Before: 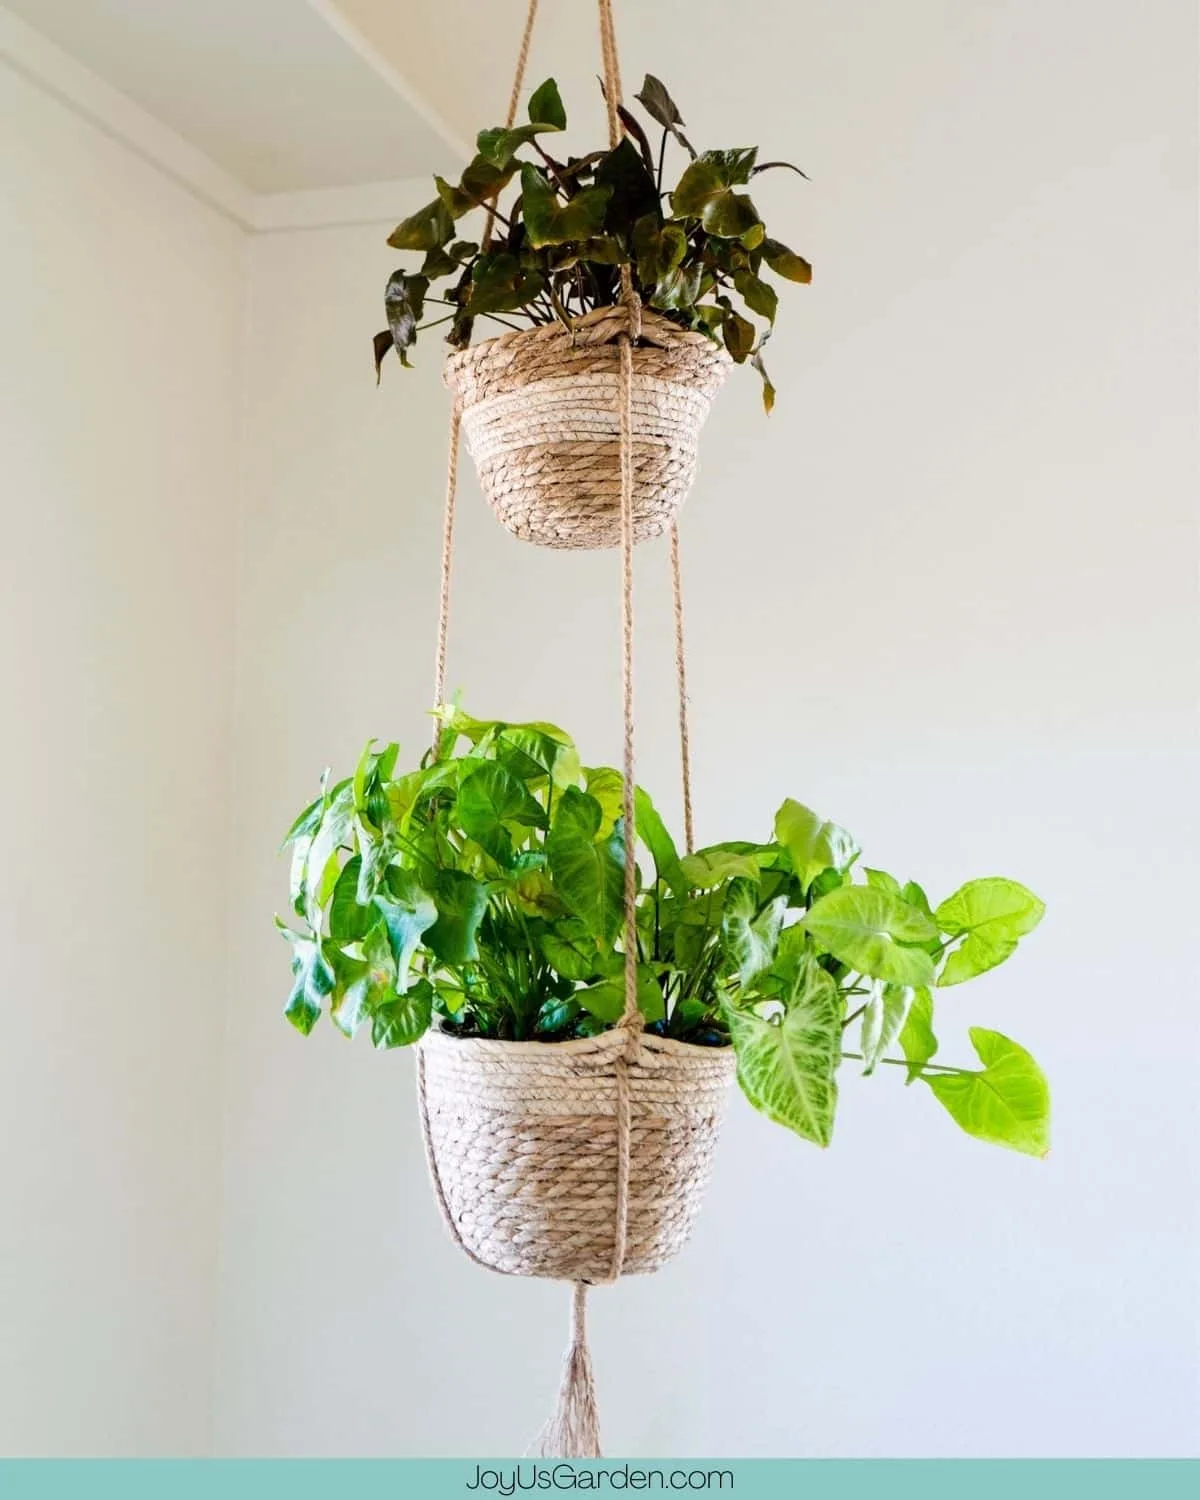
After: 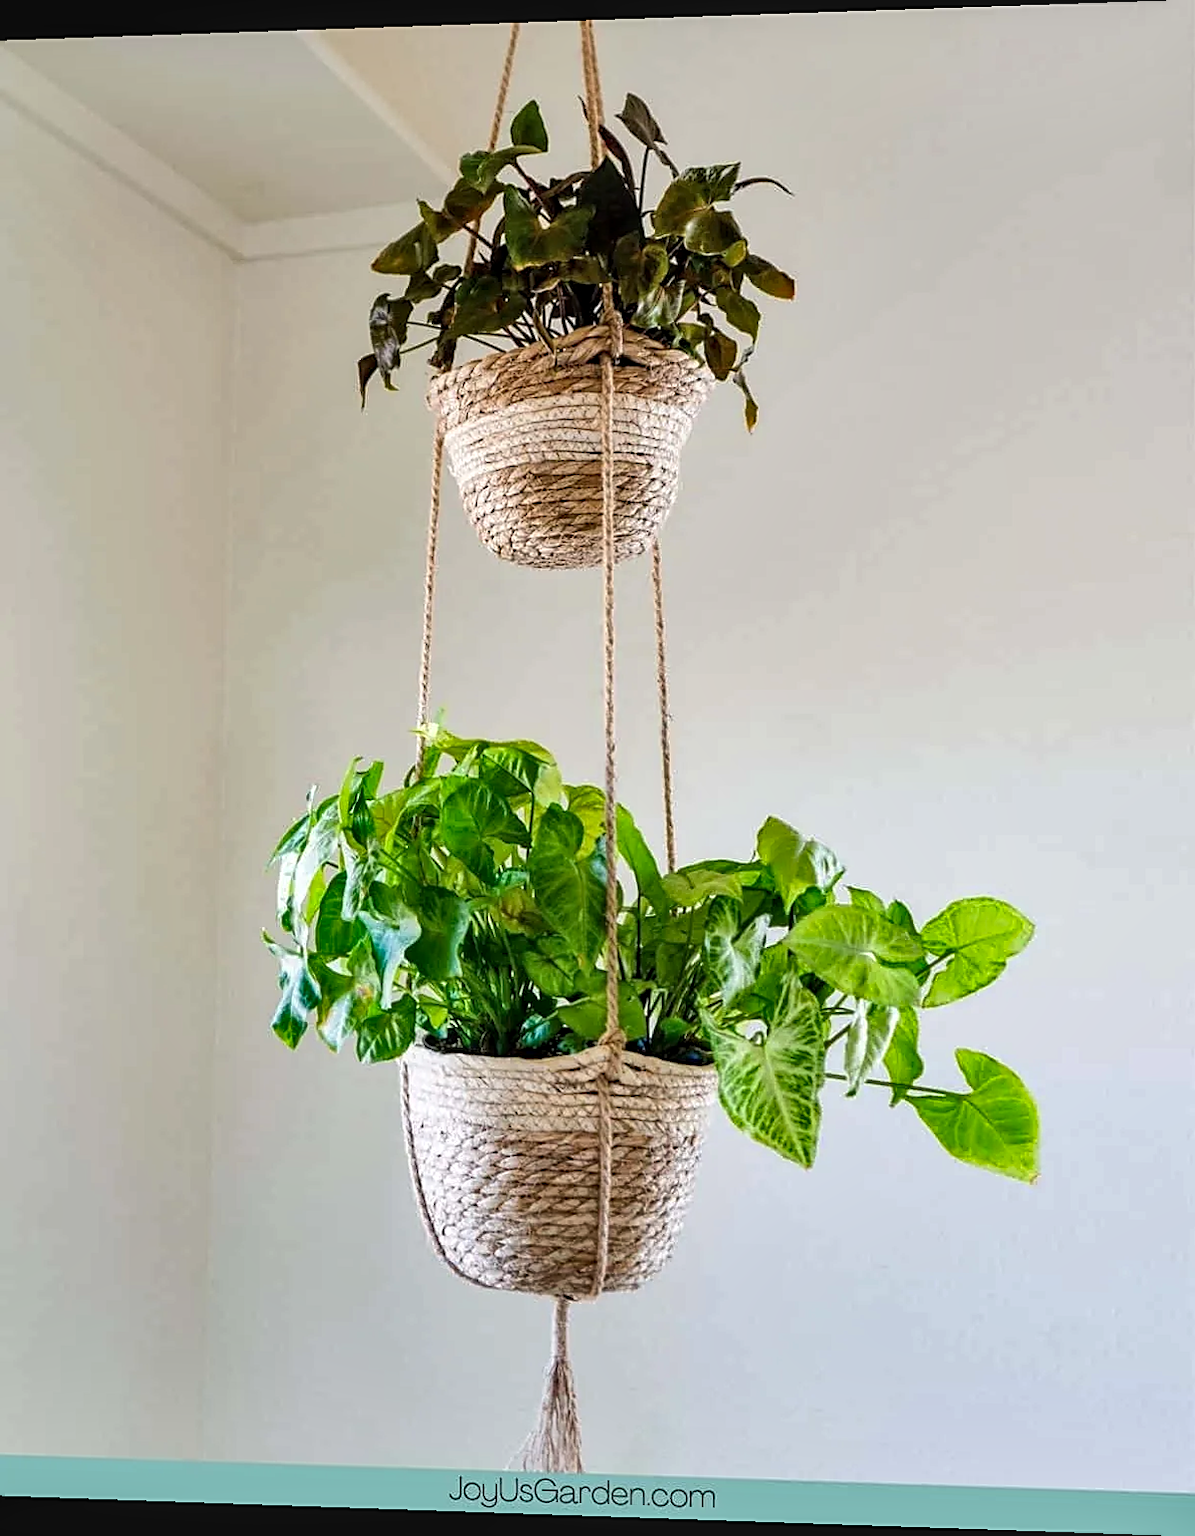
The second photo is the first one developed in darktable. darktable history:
rotate and perspective: lens shift (horizontal) -0.055, automatic cropping off
shadows and highlights: shadows 12, white point adjustment 1.2, soften with gaussian
local contrast: on, module defaults
sharpen: on, module defaults
